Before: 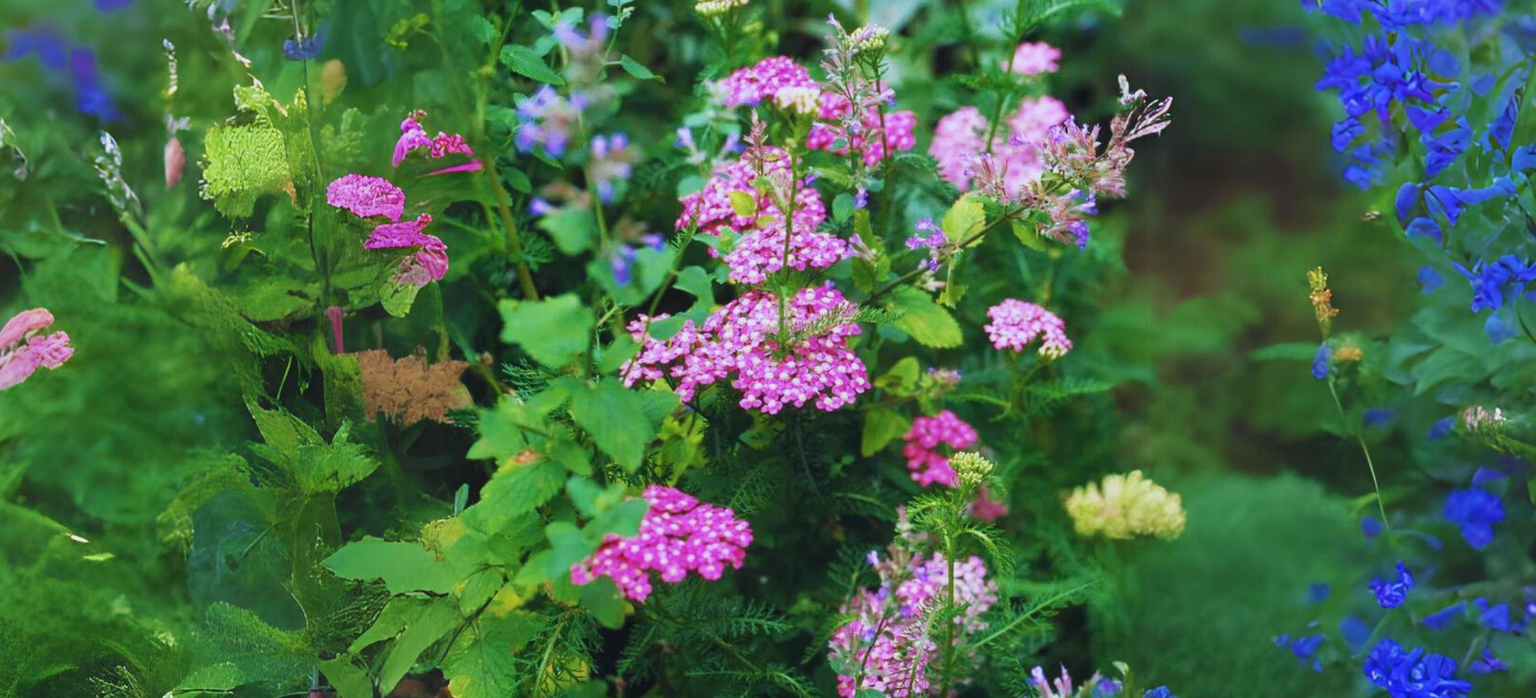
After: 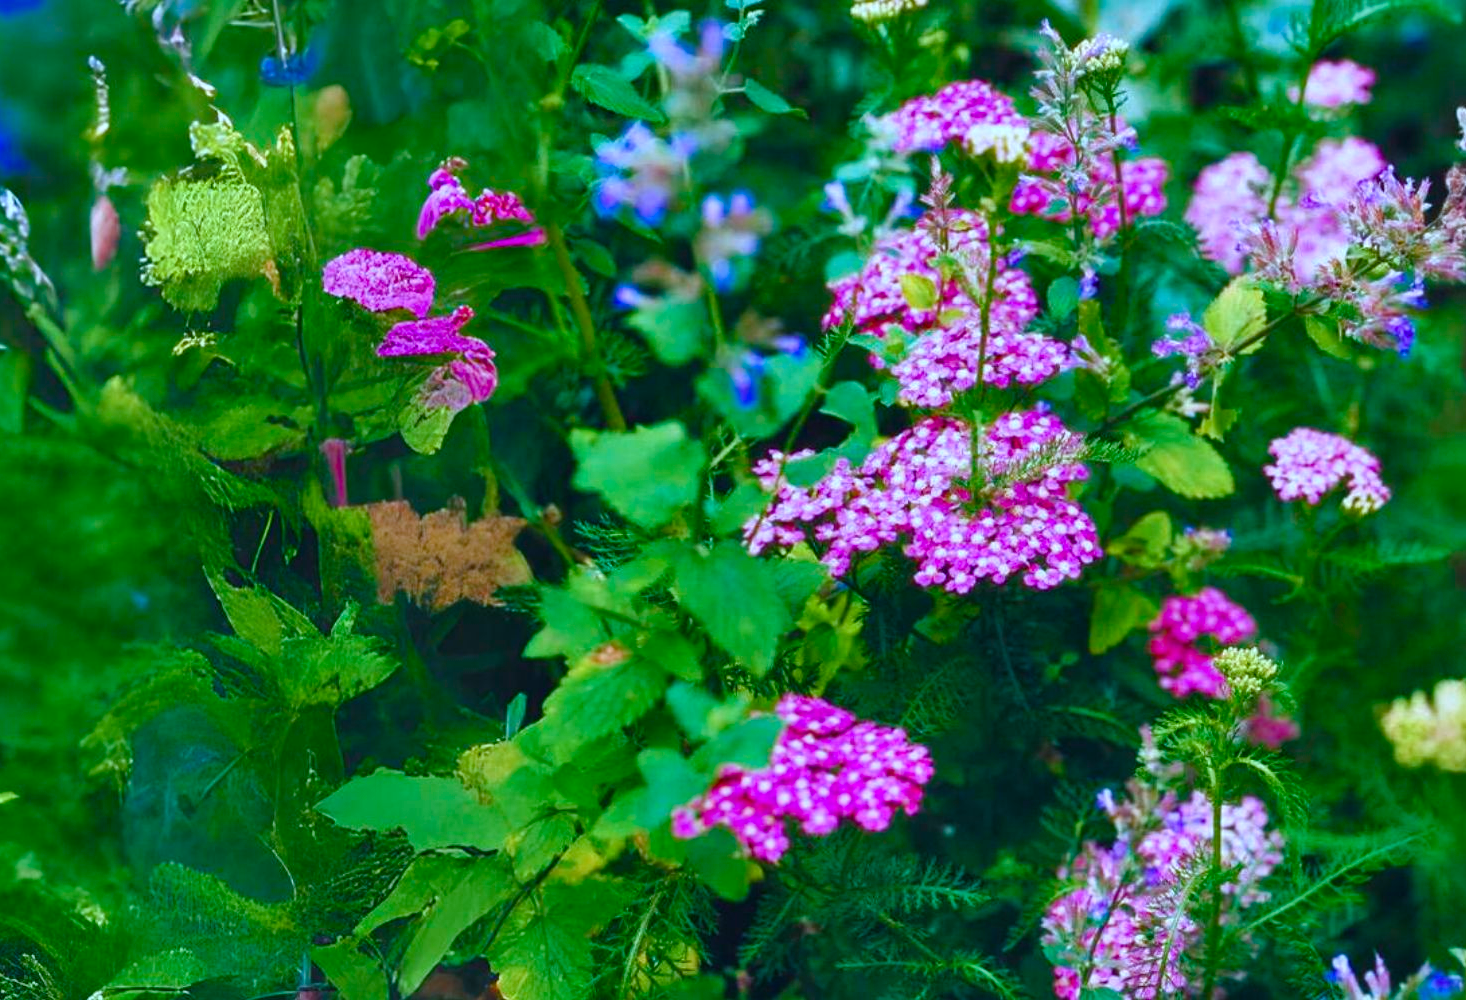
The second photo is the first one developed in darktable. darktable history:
shadows and highlights: shadows 80.73, white point adjustment -9.07, highlights -61.46, soften with gaussian
crop and rotate: left 6.617%, right 26.717%
color balance rgb: shadows lift › chroma 4.21%, shadows lift › hue 252.22°, highlights gain › chroma 1.36%, highlights gain › hue 50.24°, perceptual saturation grading › mid-tones 6.33%, perceptual saturation grading › shadows 72.44%, perceptual brilliance grading › highlights 11.59%, contrast 5.05%
color correction: highlights a* -9.35, highlights b* -23.15
